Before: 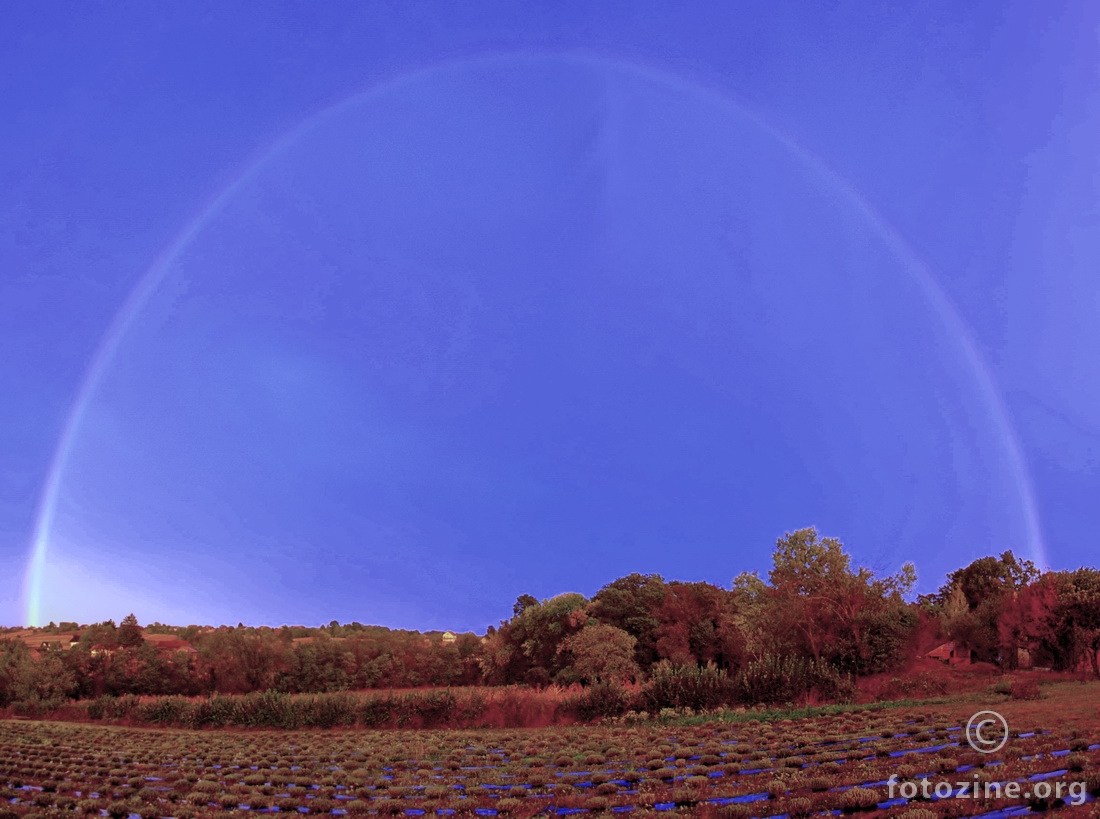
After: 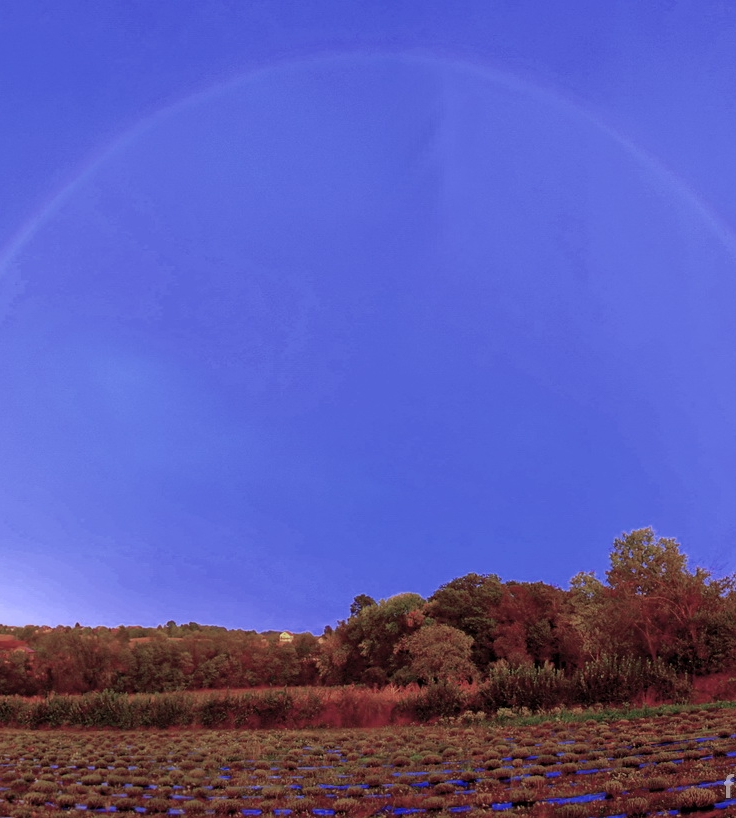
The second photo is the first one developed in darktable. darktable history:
crop and rotate: left 14.845%, right 18.212%
